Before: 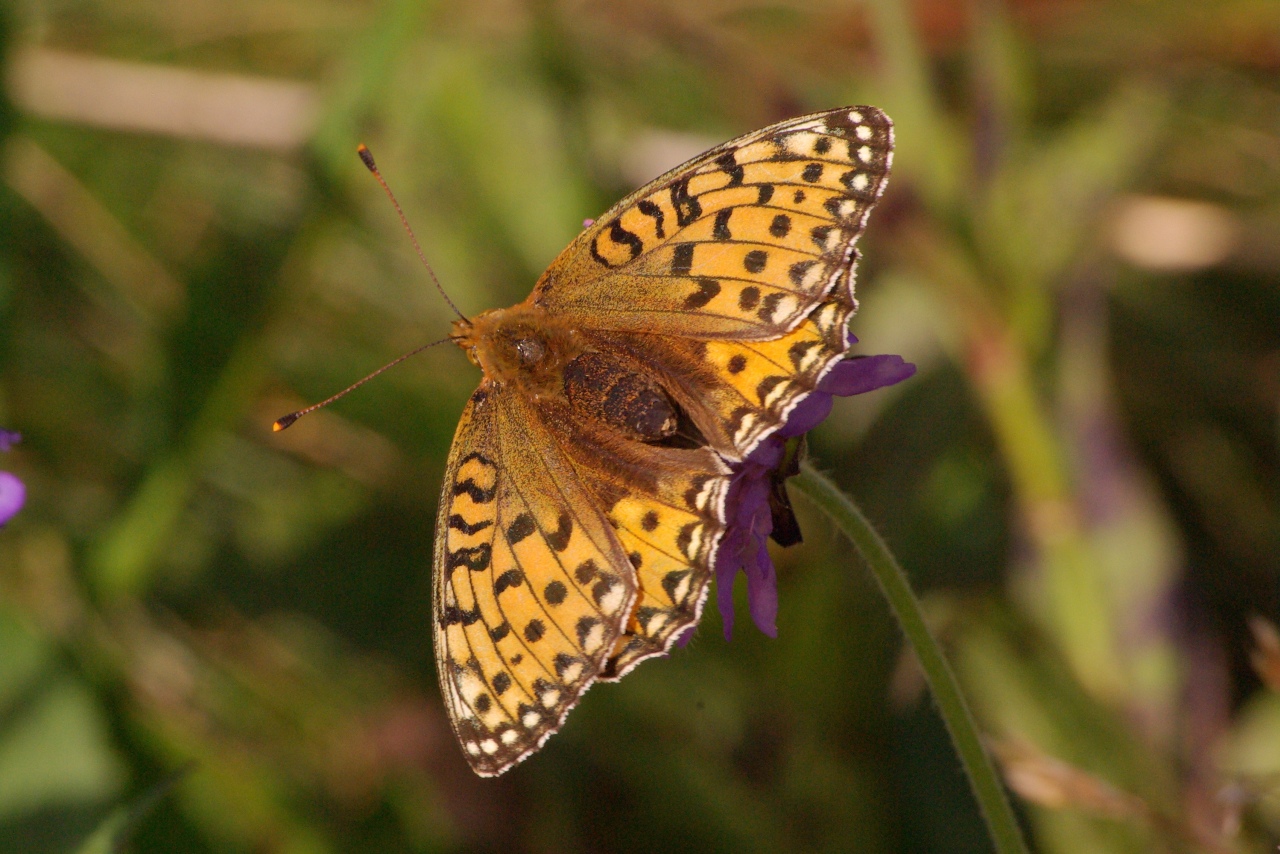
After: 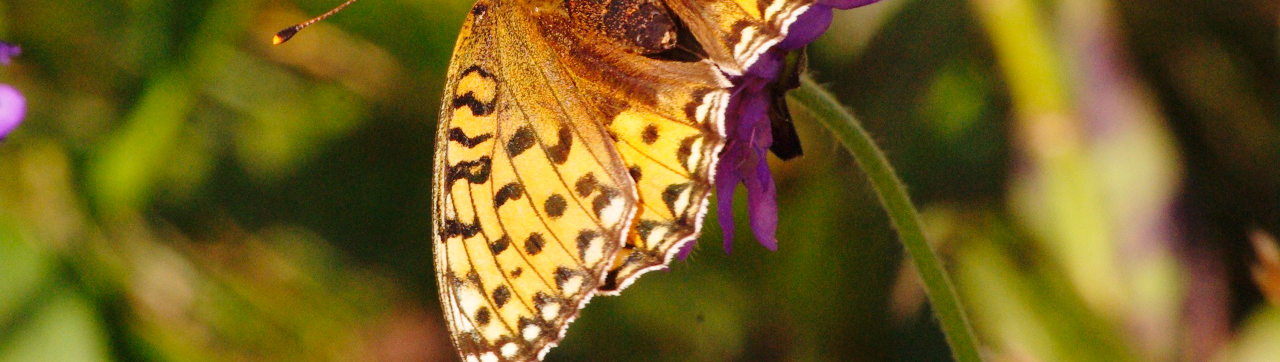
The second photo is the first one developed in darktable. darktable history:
crop: top 45.429%, bottom 12.168%
base curve: curves: ch0 [(0, 0) (0.028, 0.03) (0.121, 0.232) (0.46, 0.748) (0.859, 0.968) (1, 1)], preserve colors none
